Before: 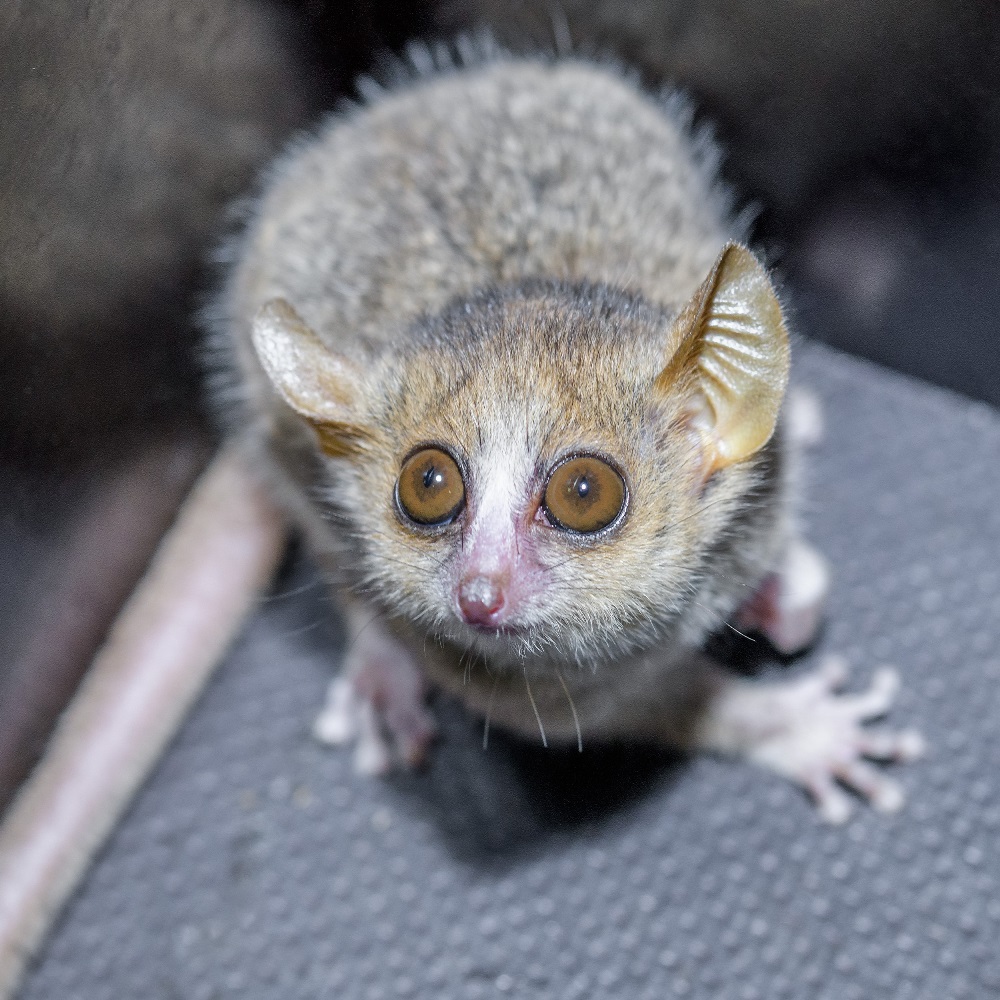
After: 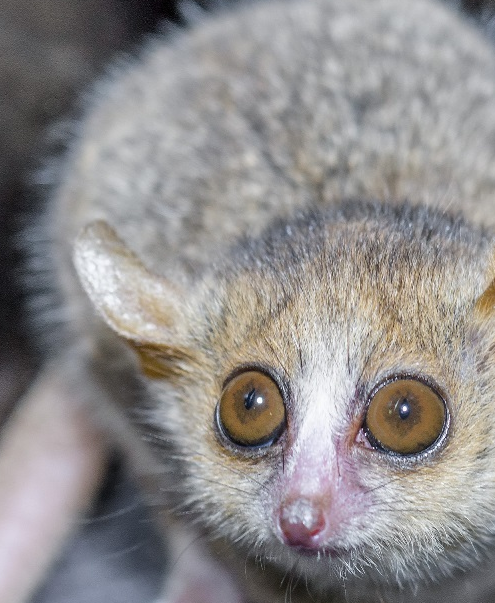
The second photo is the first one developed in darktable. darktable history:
crop: left 17.922%, top 7.823%, right 32.506%, bottom 31.801%
